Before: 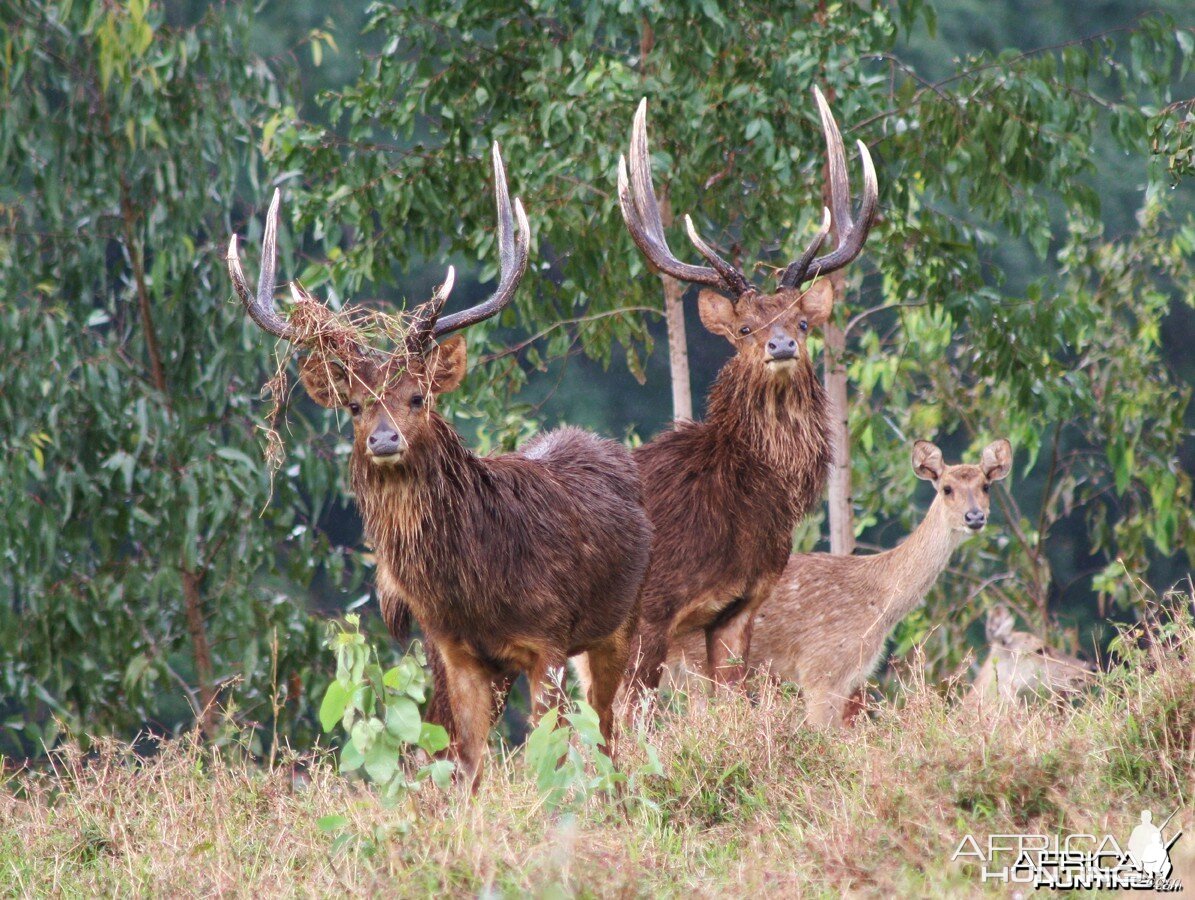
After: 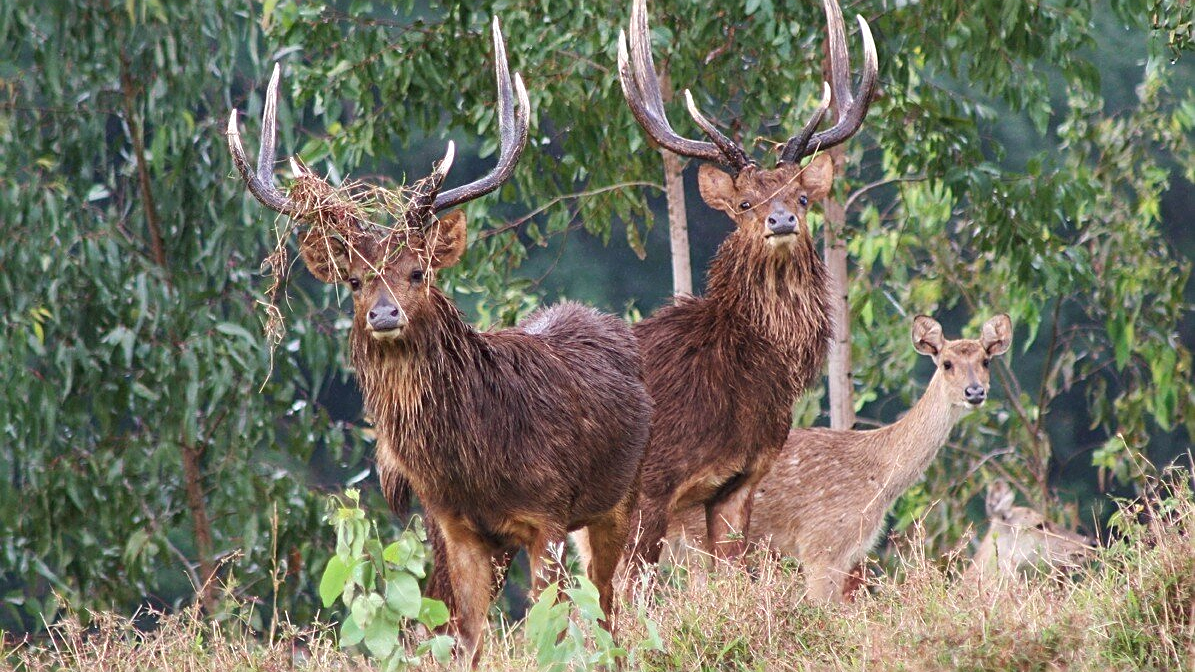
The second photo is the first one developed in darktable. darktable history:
crop: top 13.974%, bottom 11.345%
sharpen: on, module defaults
